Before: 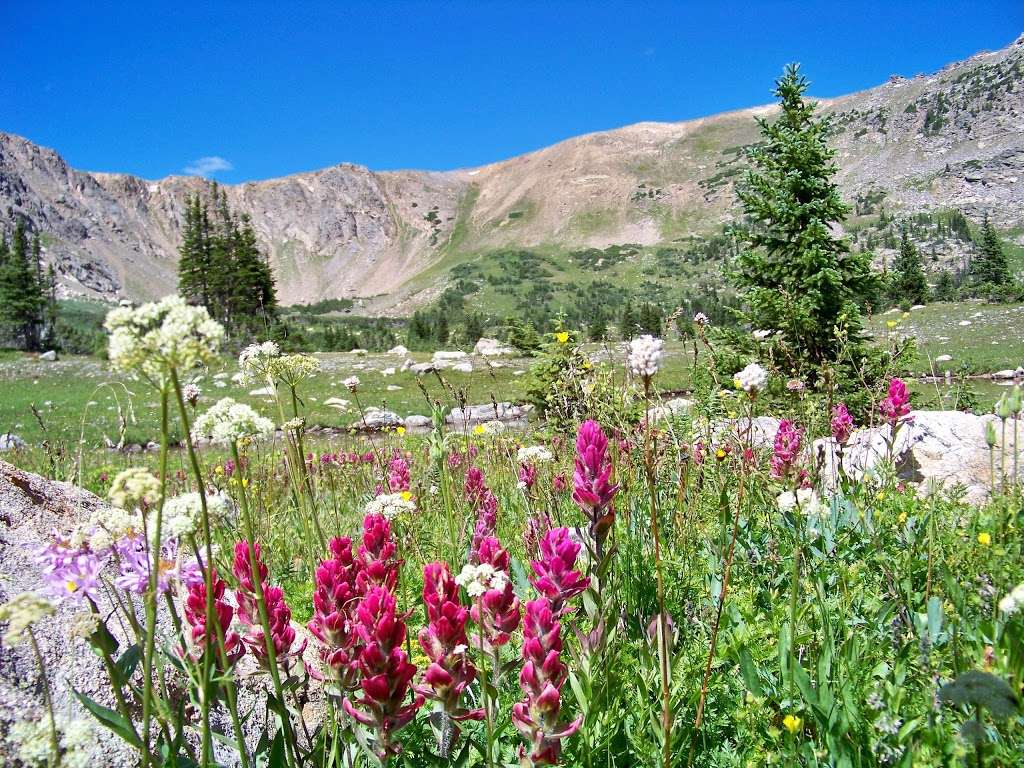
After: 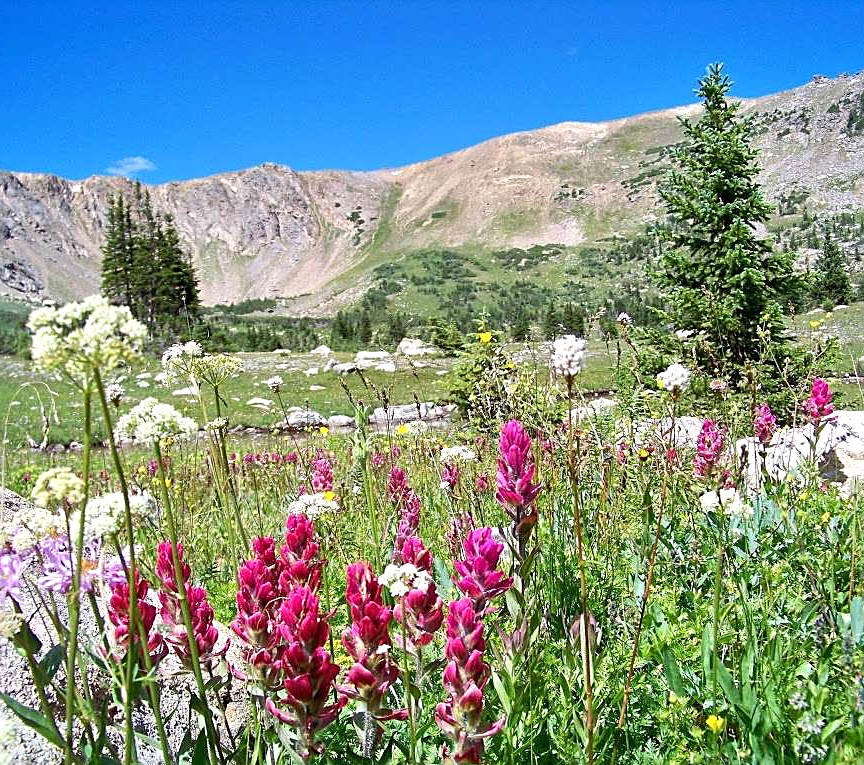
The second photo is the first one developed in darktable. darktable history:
sharpen: on, module defaults
exposure: exposure 0.2 EV, compensate highlight preservation false
crop: left 7.598%, right 7.873%
